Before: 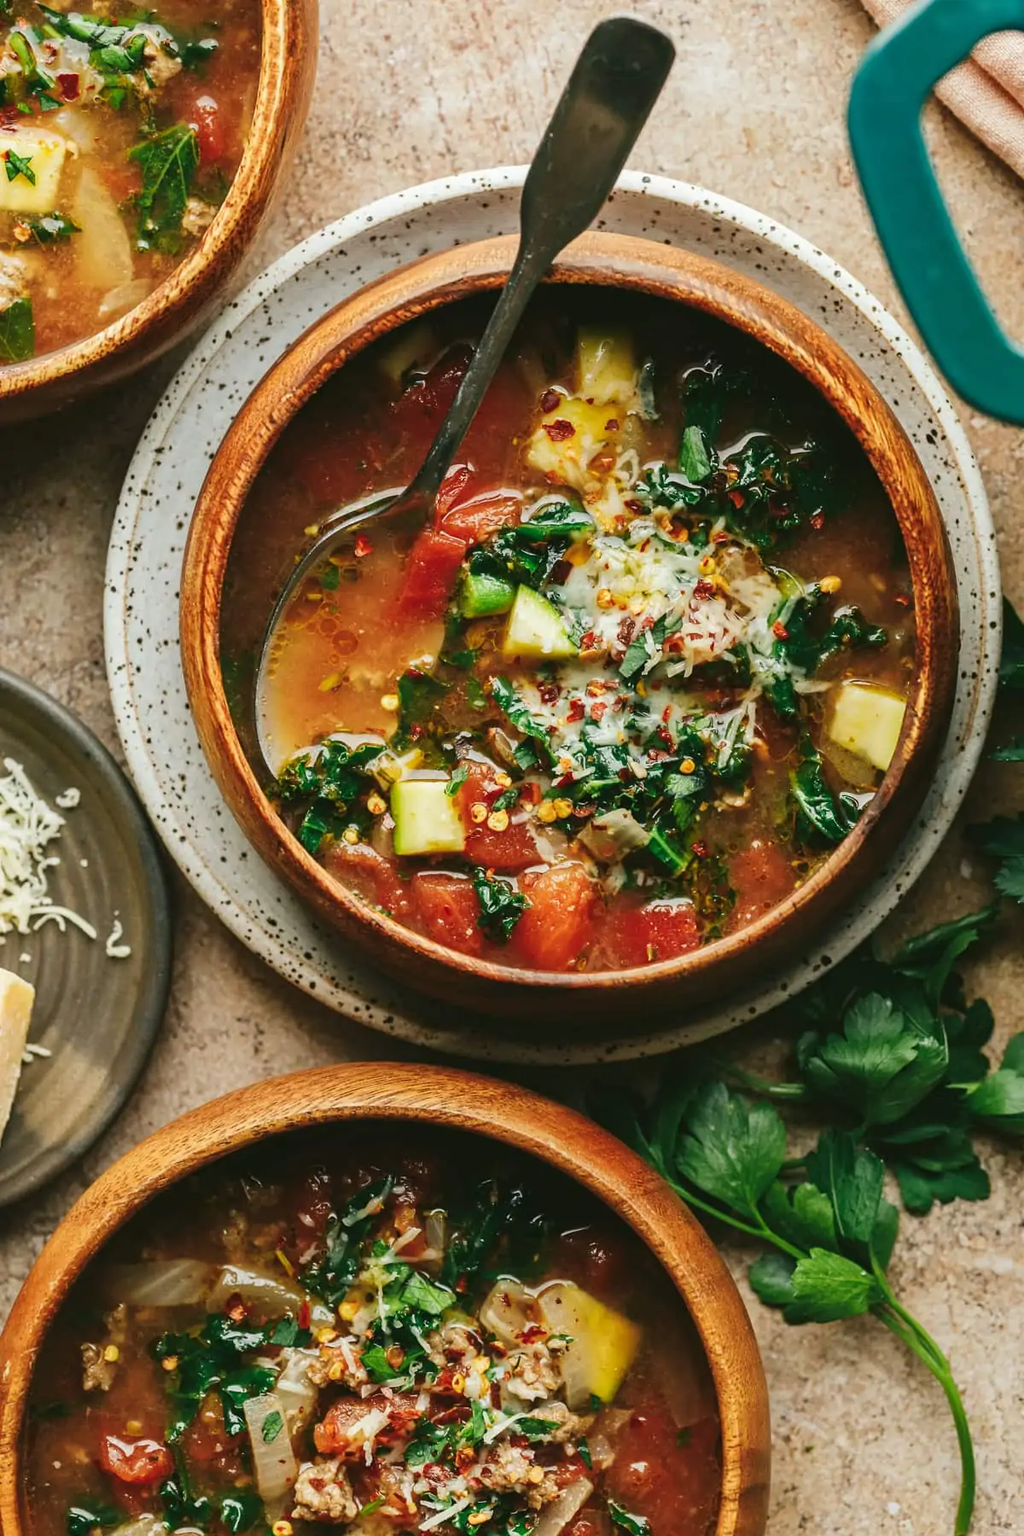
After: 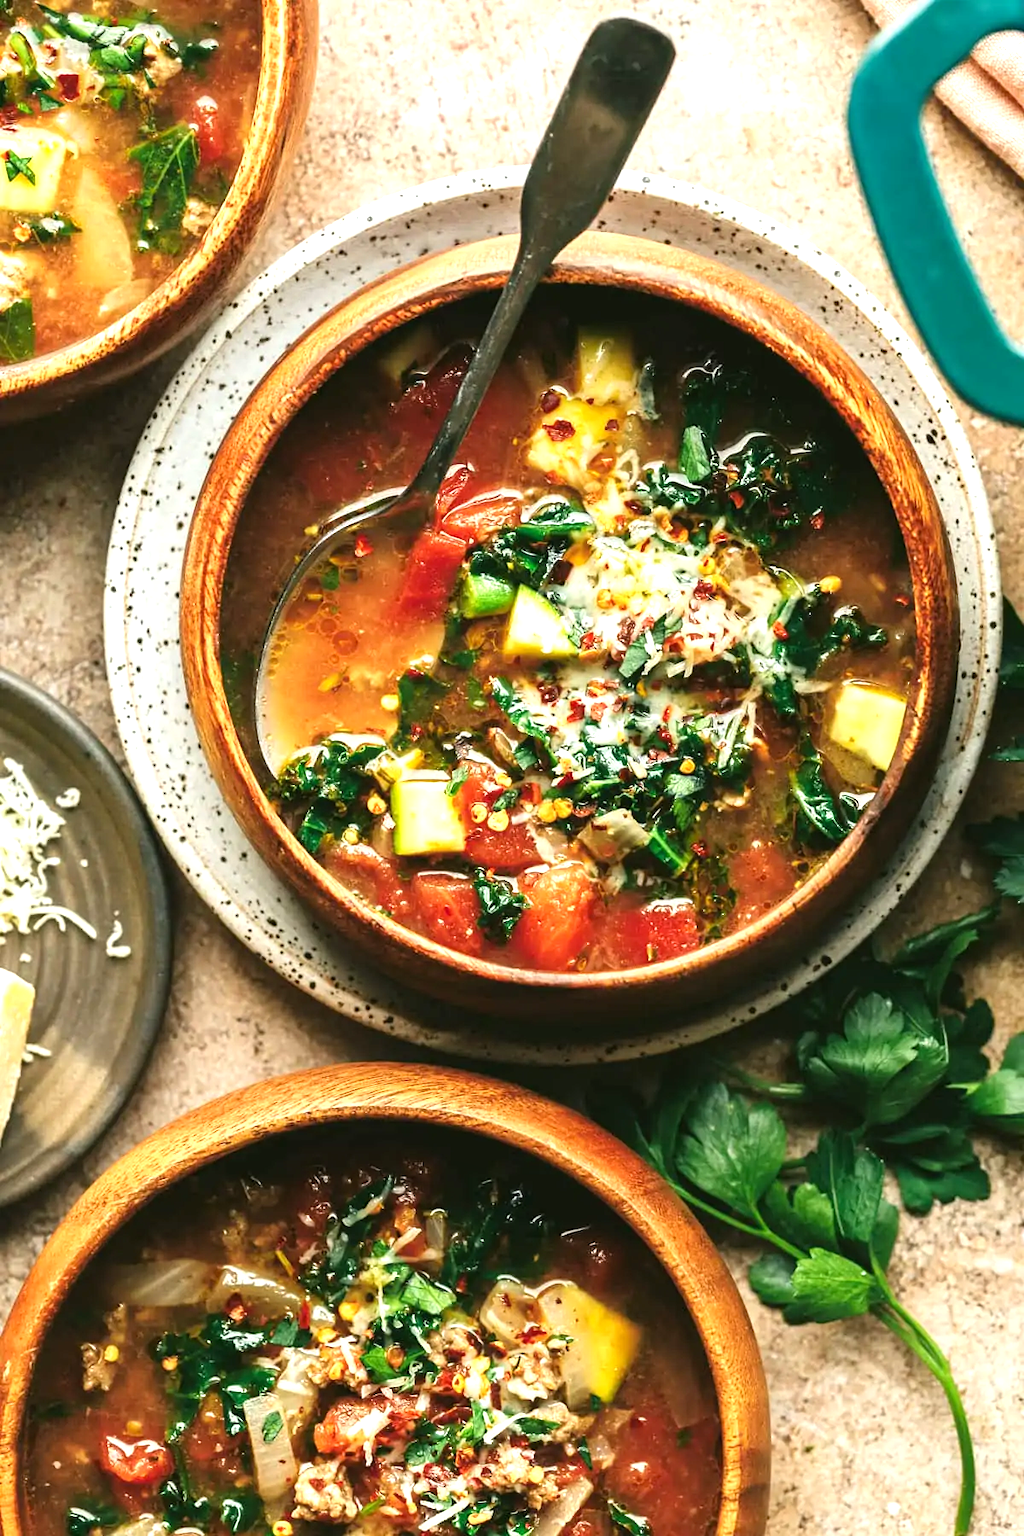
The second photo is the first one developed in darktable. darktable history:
tone equalizer: -8 EV -0.435 EV, -7 EV -0.407 EV, -6 EV -0.354 EV, -5 EV -0.234 EV, -3 EV 0.226 EV, -2 EV 0.332 EV, -1 EV 0.386 EV, +0 EV 0.404 EV
exposure: black level correction 0.001, exposure 0.498 EV, compensate highlight preservation false
